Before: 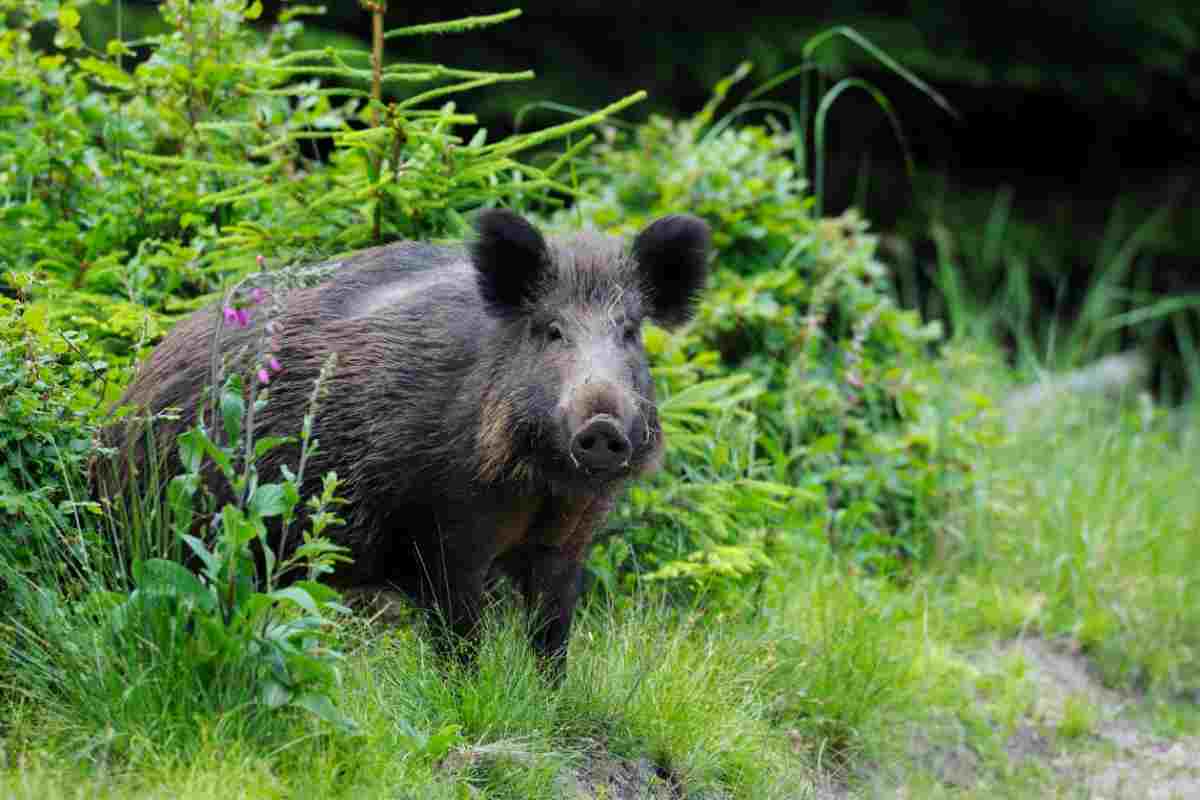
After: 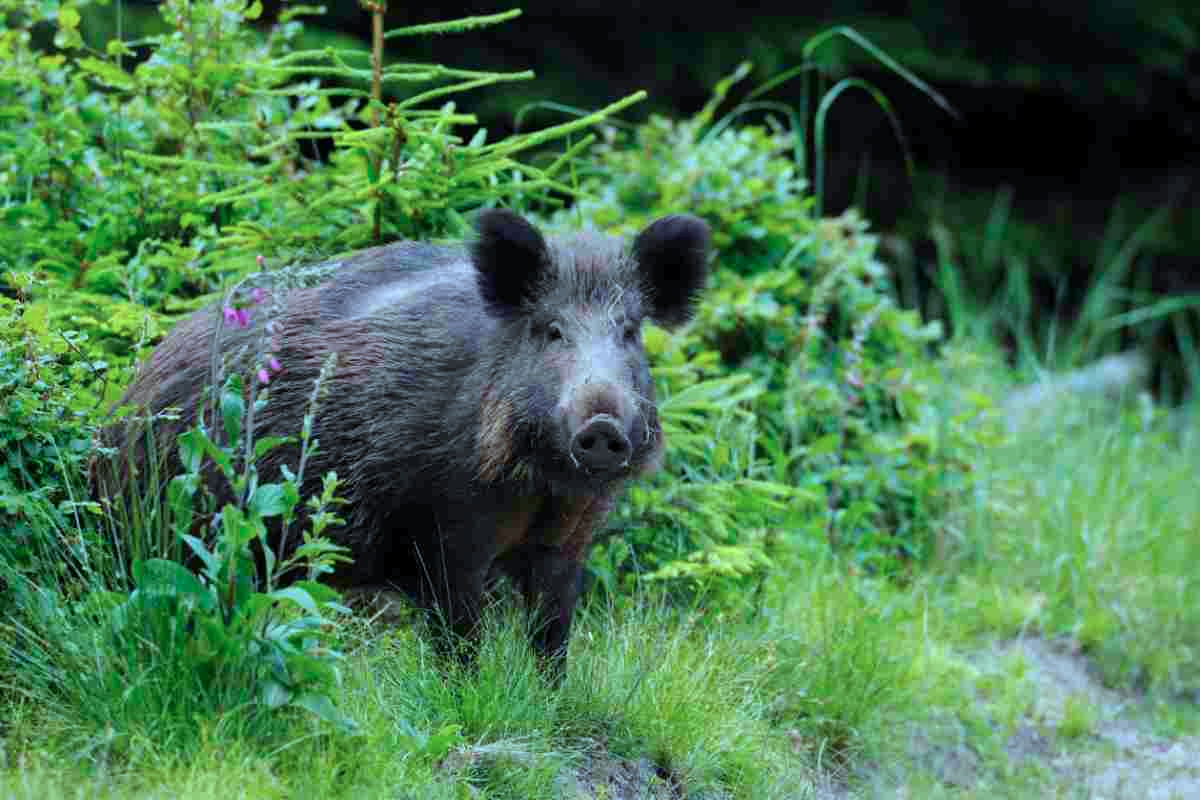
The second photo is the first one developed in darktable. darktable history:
color calibration: illuminant as shot in camera, x 0.358, y 0.373, temperature 4628.91 K
color correction: highlights a* -9.9, highlights b* -10.01
